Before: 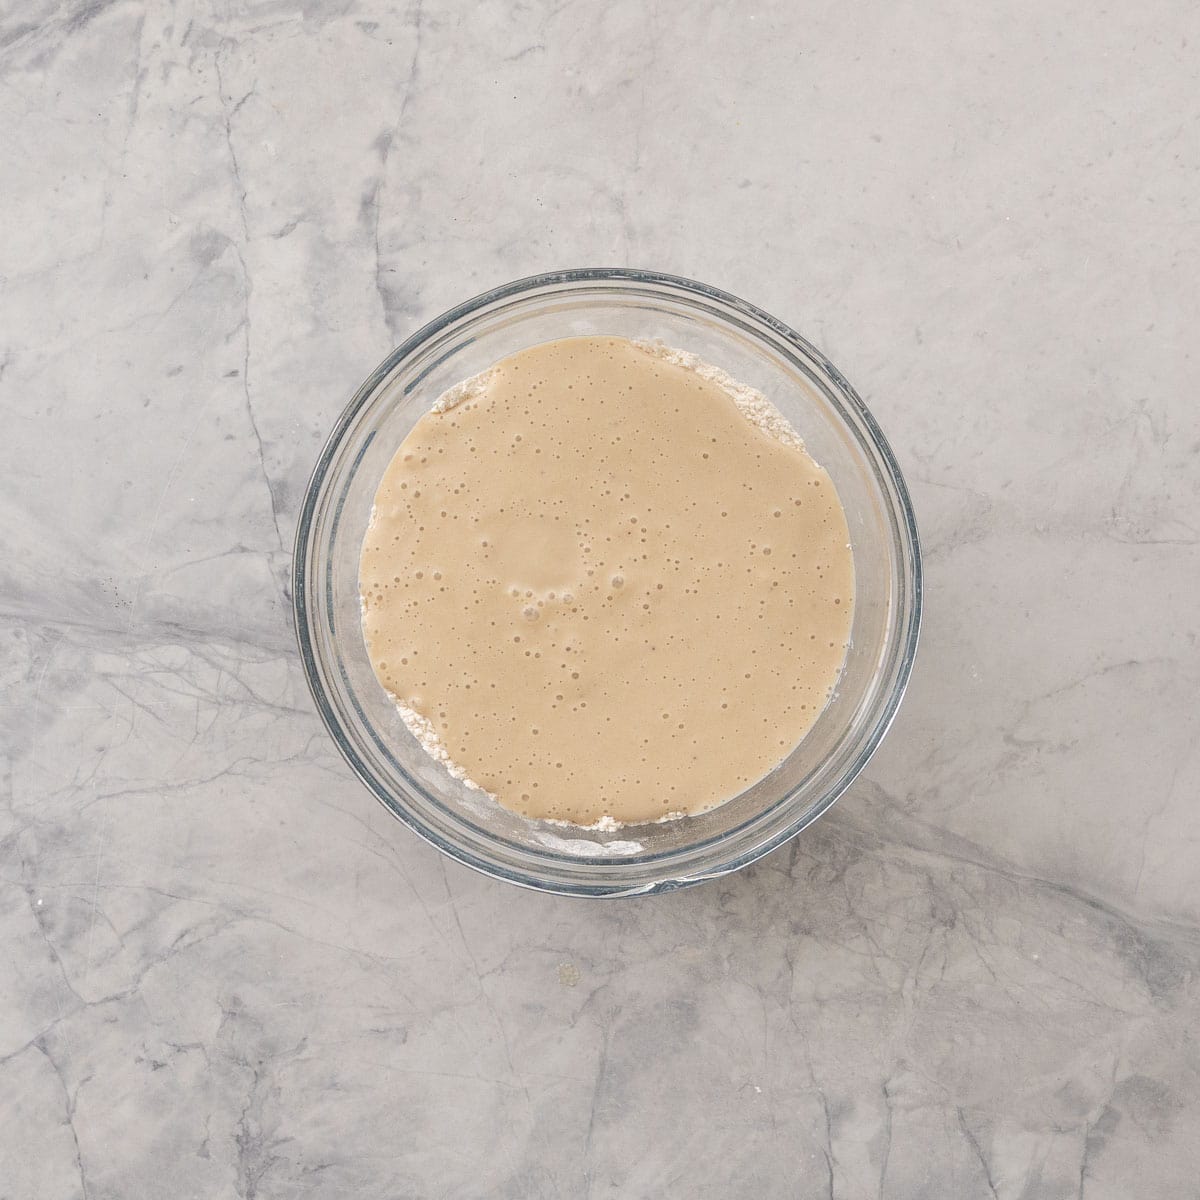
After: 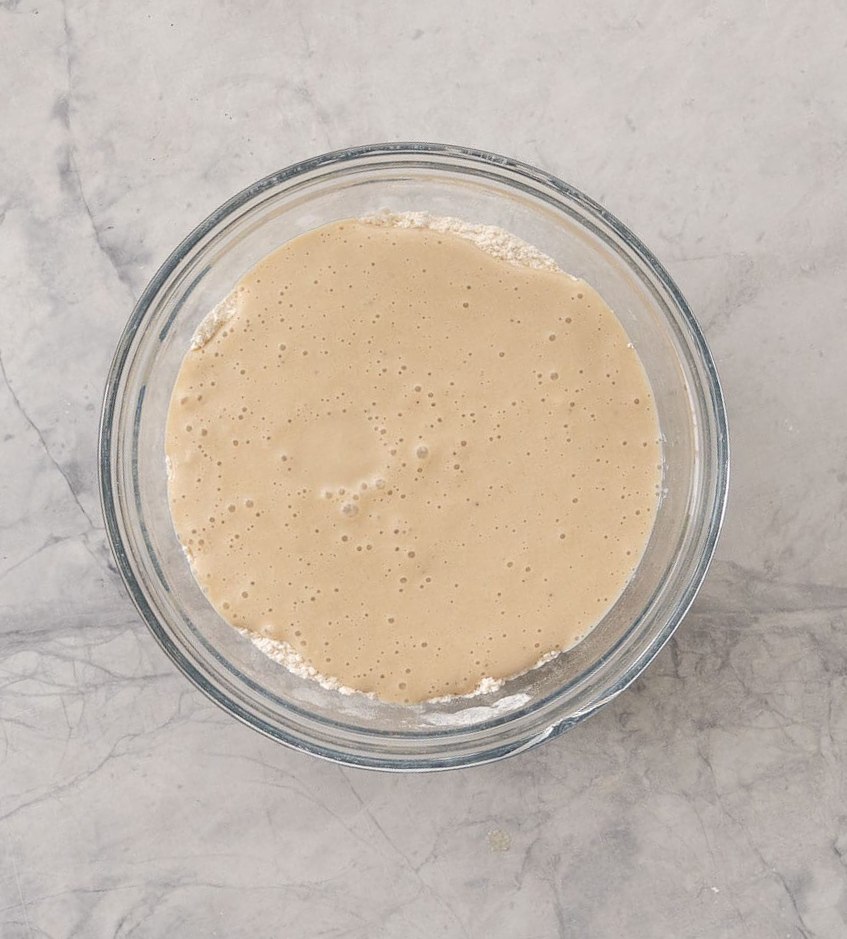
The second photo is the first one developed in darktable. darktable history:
crop and rotate: angle 18.37°, left 6.756%, right 3.989%, bottom 1.075%
